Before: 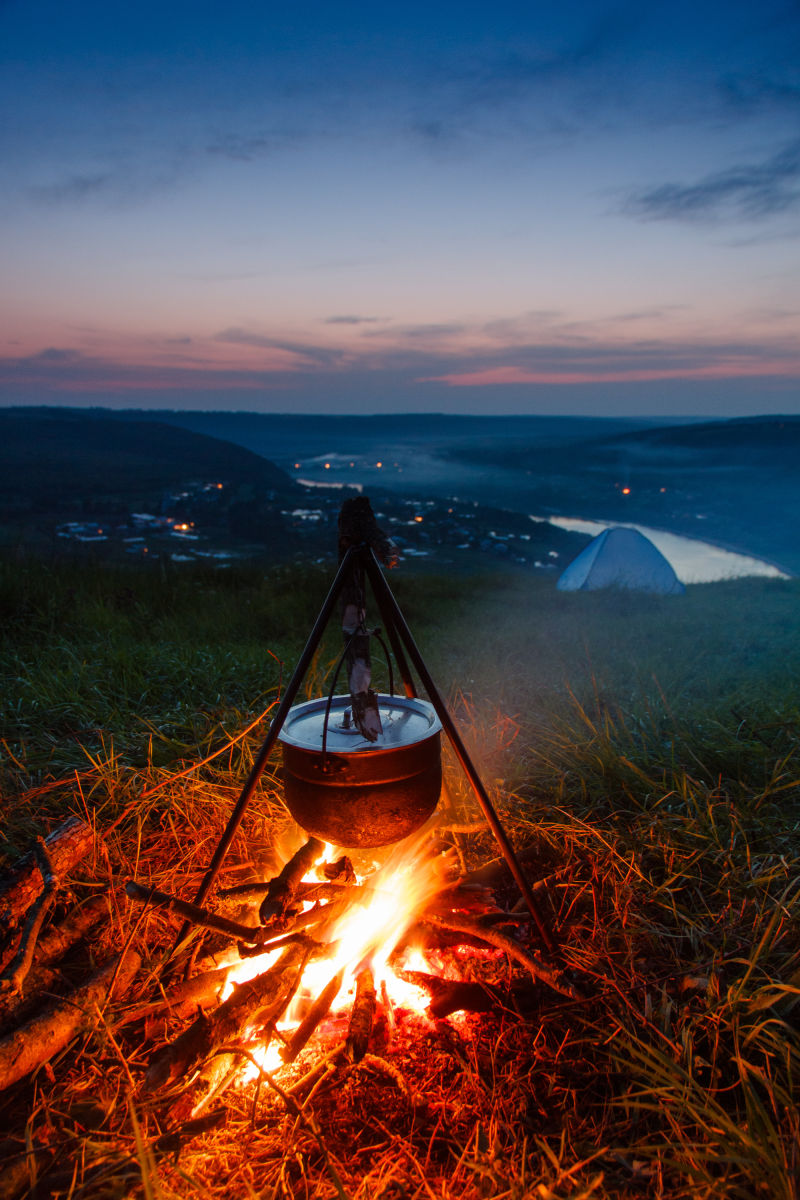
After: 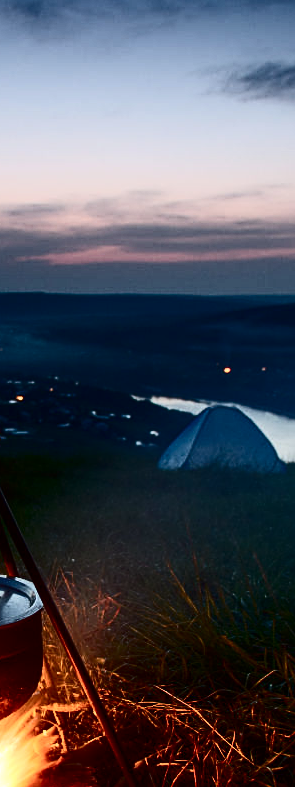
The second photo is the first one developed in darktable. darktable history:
crop and rotate: left 49.936%, top 10.094%, right 13.136%, bottom 24.256%
sharpen: on, module defaults
contrast brightness saturation: contrast 0.5, saturation -0.1
